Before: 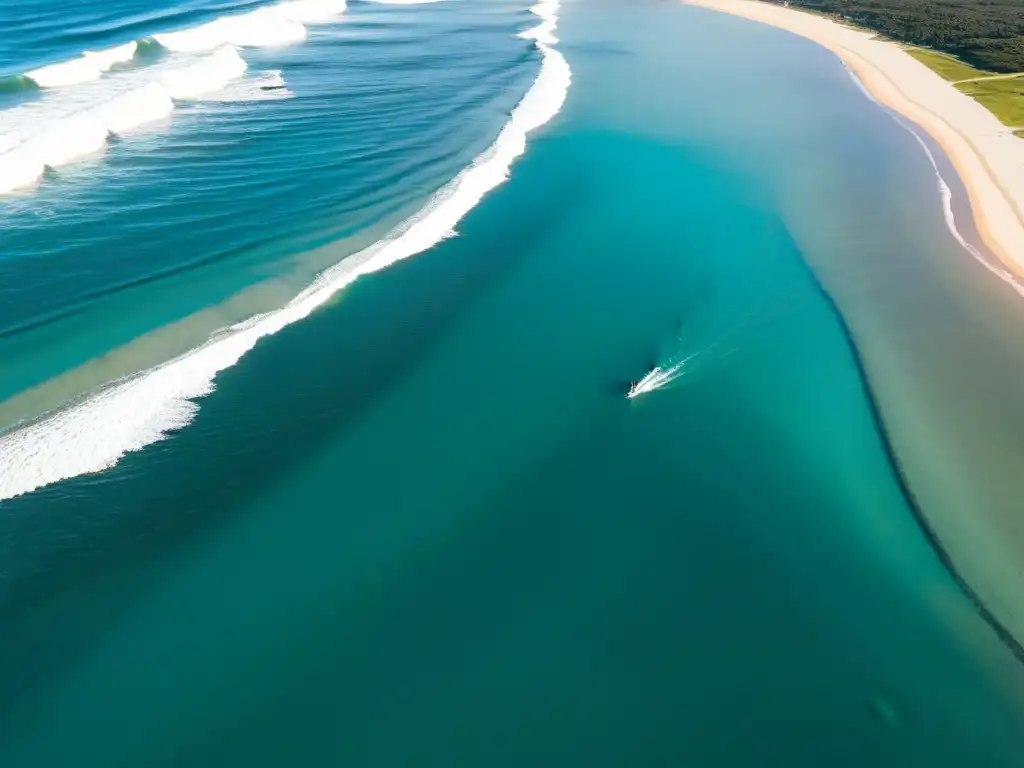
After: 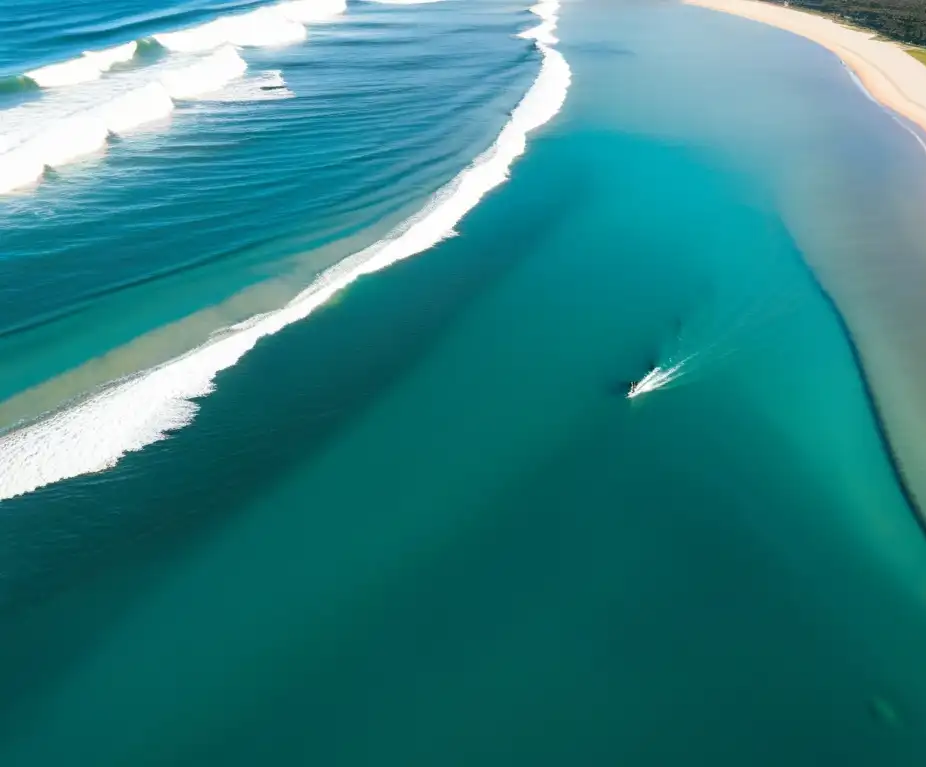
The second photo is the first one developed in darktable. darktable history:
crop: right 9.516%, bottom 0.032%
